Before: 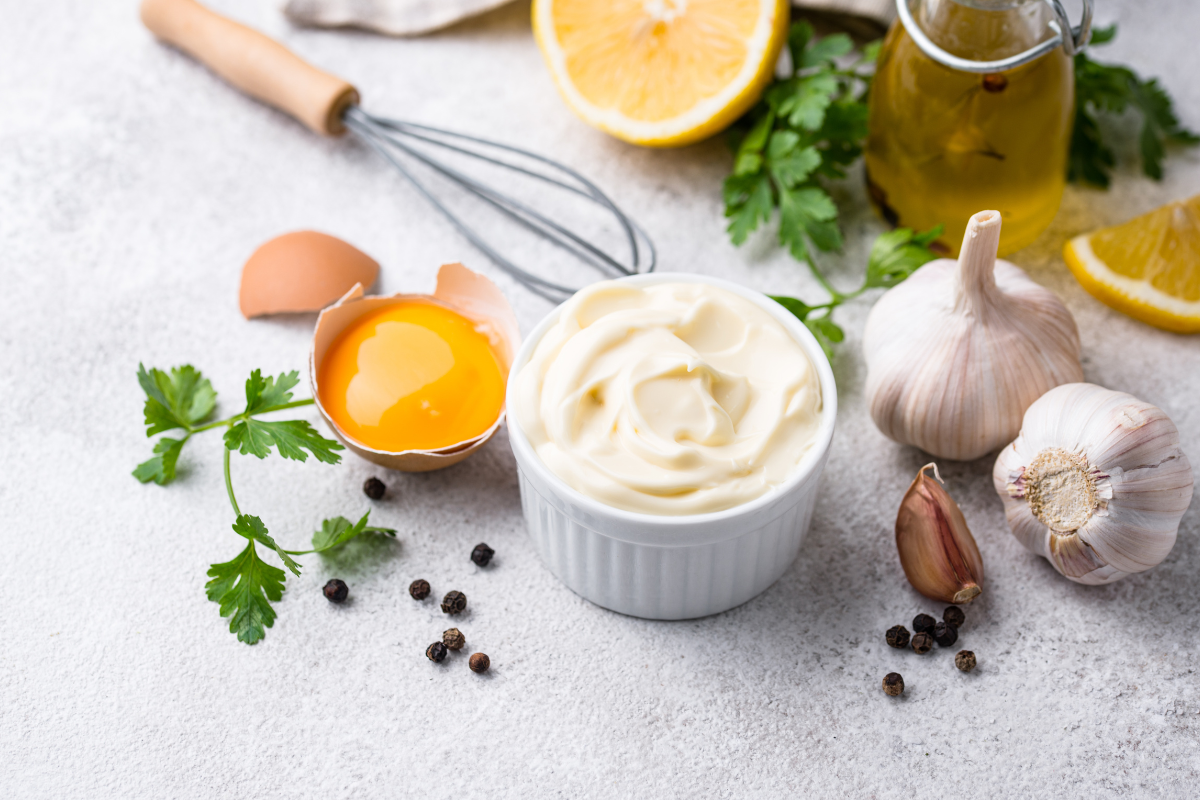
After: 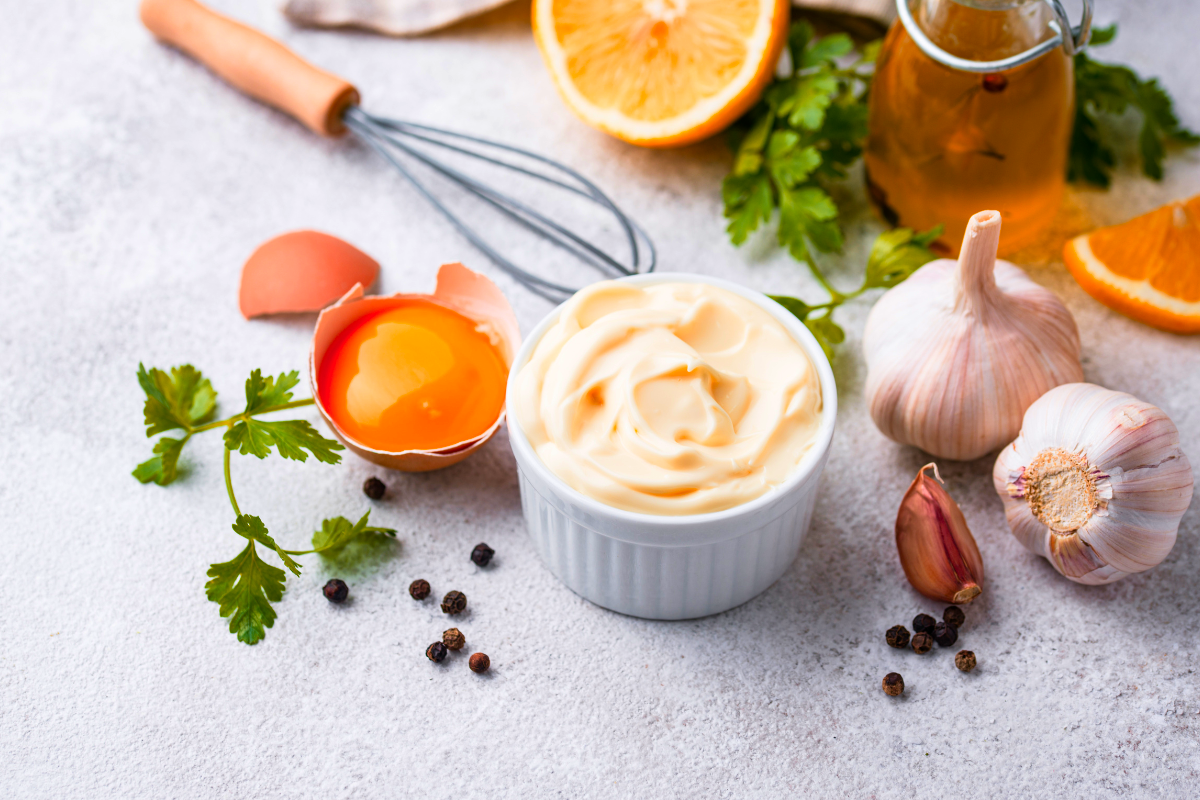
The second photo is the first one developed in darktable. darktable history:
color zones: curves: ch1 [(0.24, 0.634) (0.75, 0.5)]; ch2 [(0.253, 0.437) (0.745, 0.491)]
color balance rgb: perceptual saturation grading › global saturation -0.057%, global vibrance 40.45%
shadows and highlights: shadows 36.34, highlights -26.59, soften with gaussian
velvia: on, module defaults
